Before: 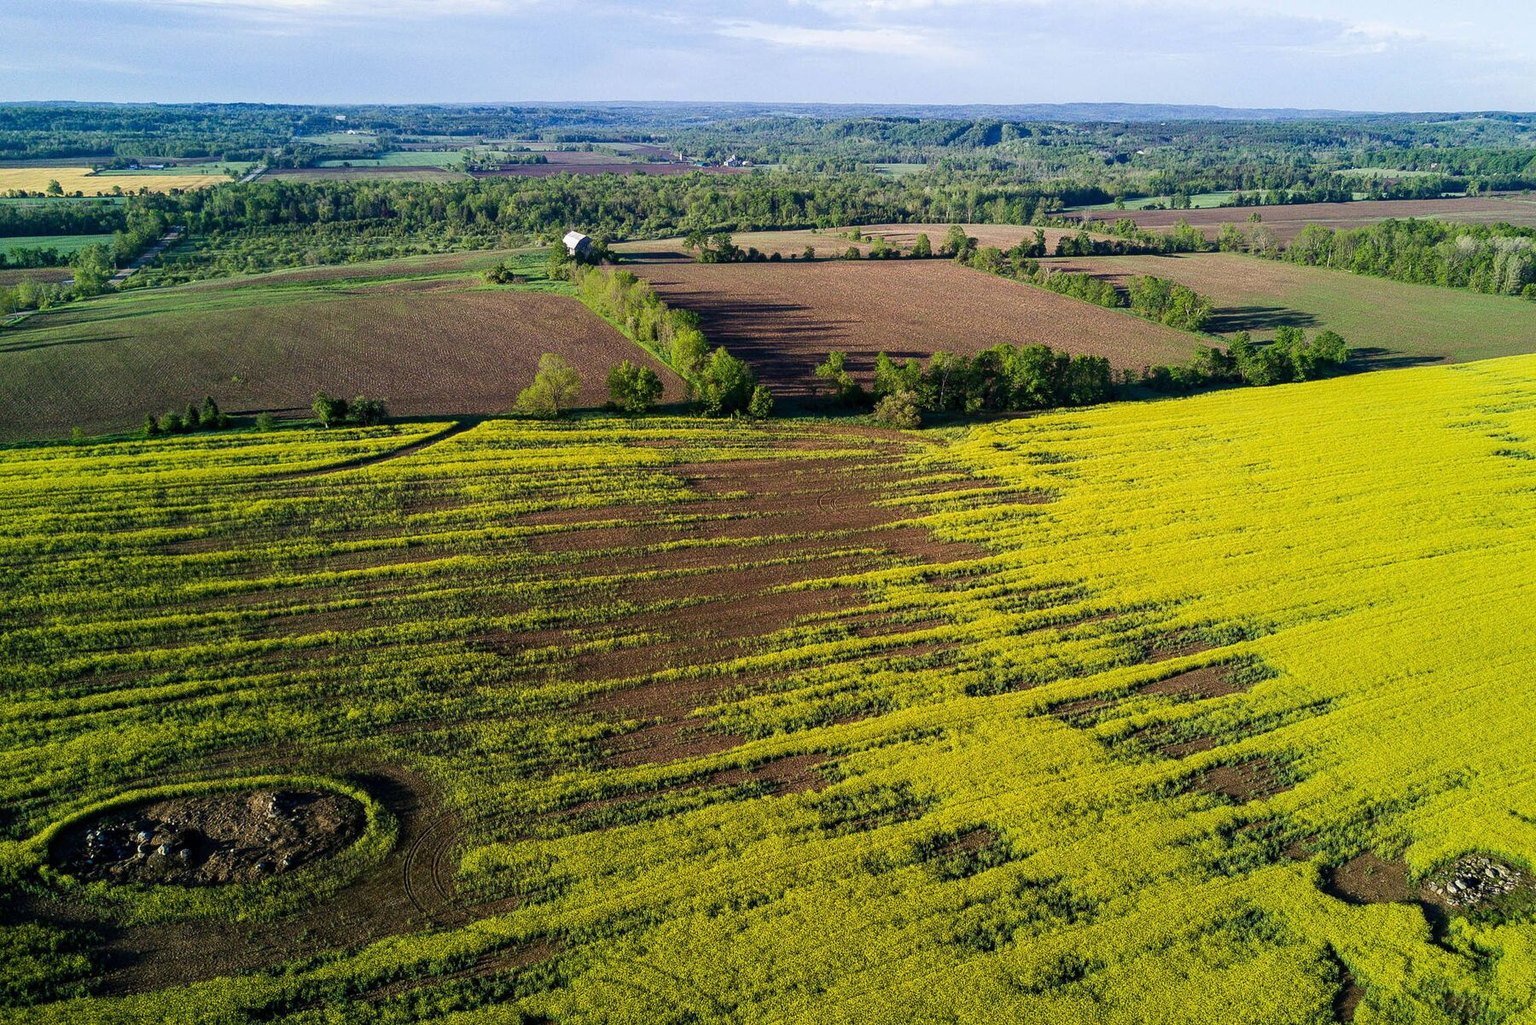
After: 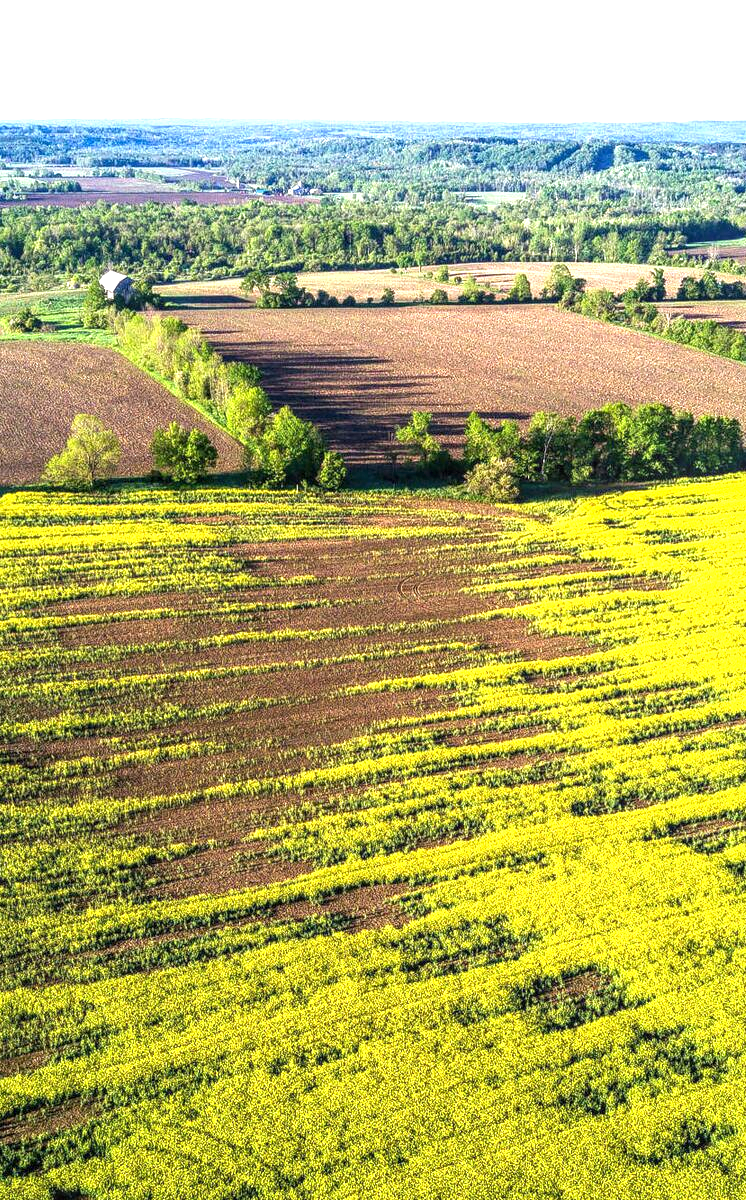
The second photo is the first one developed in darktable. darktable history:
exposure: black level correction 0, exposure 1.288 EV, compensate exposure bias true, compensate highlight preservation false
crop: left 31.118%, right 27.395%
local contrast: on, module defaults
